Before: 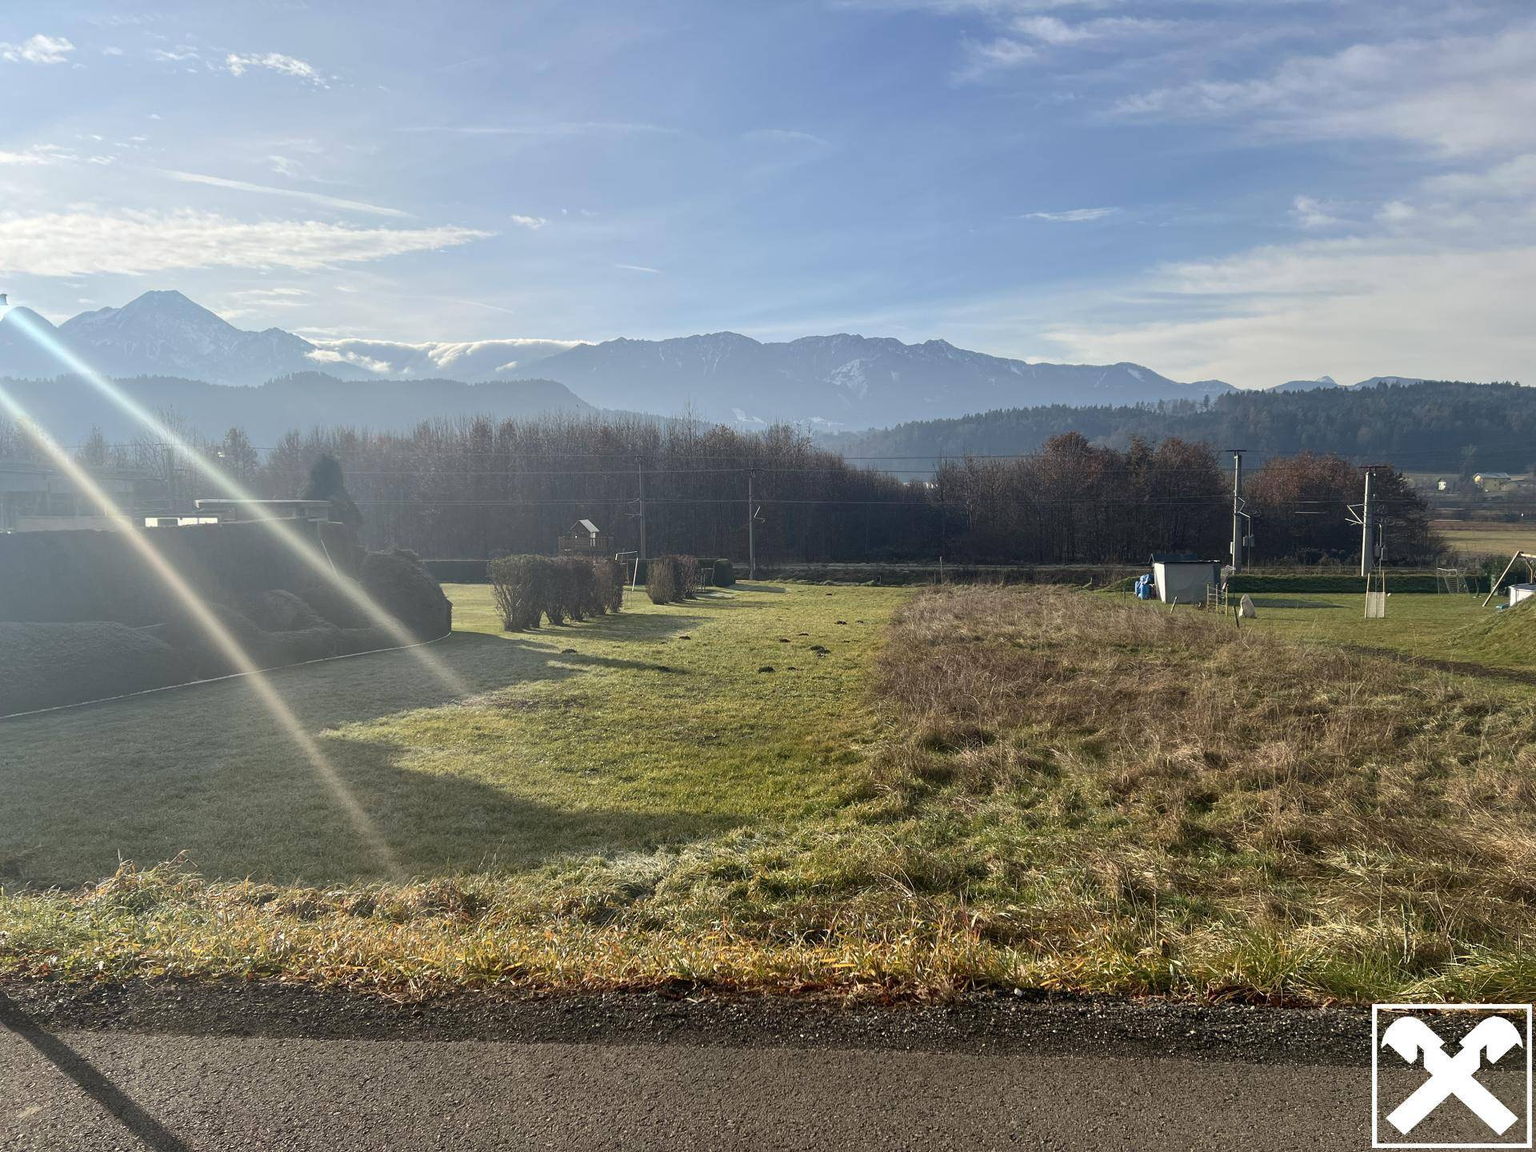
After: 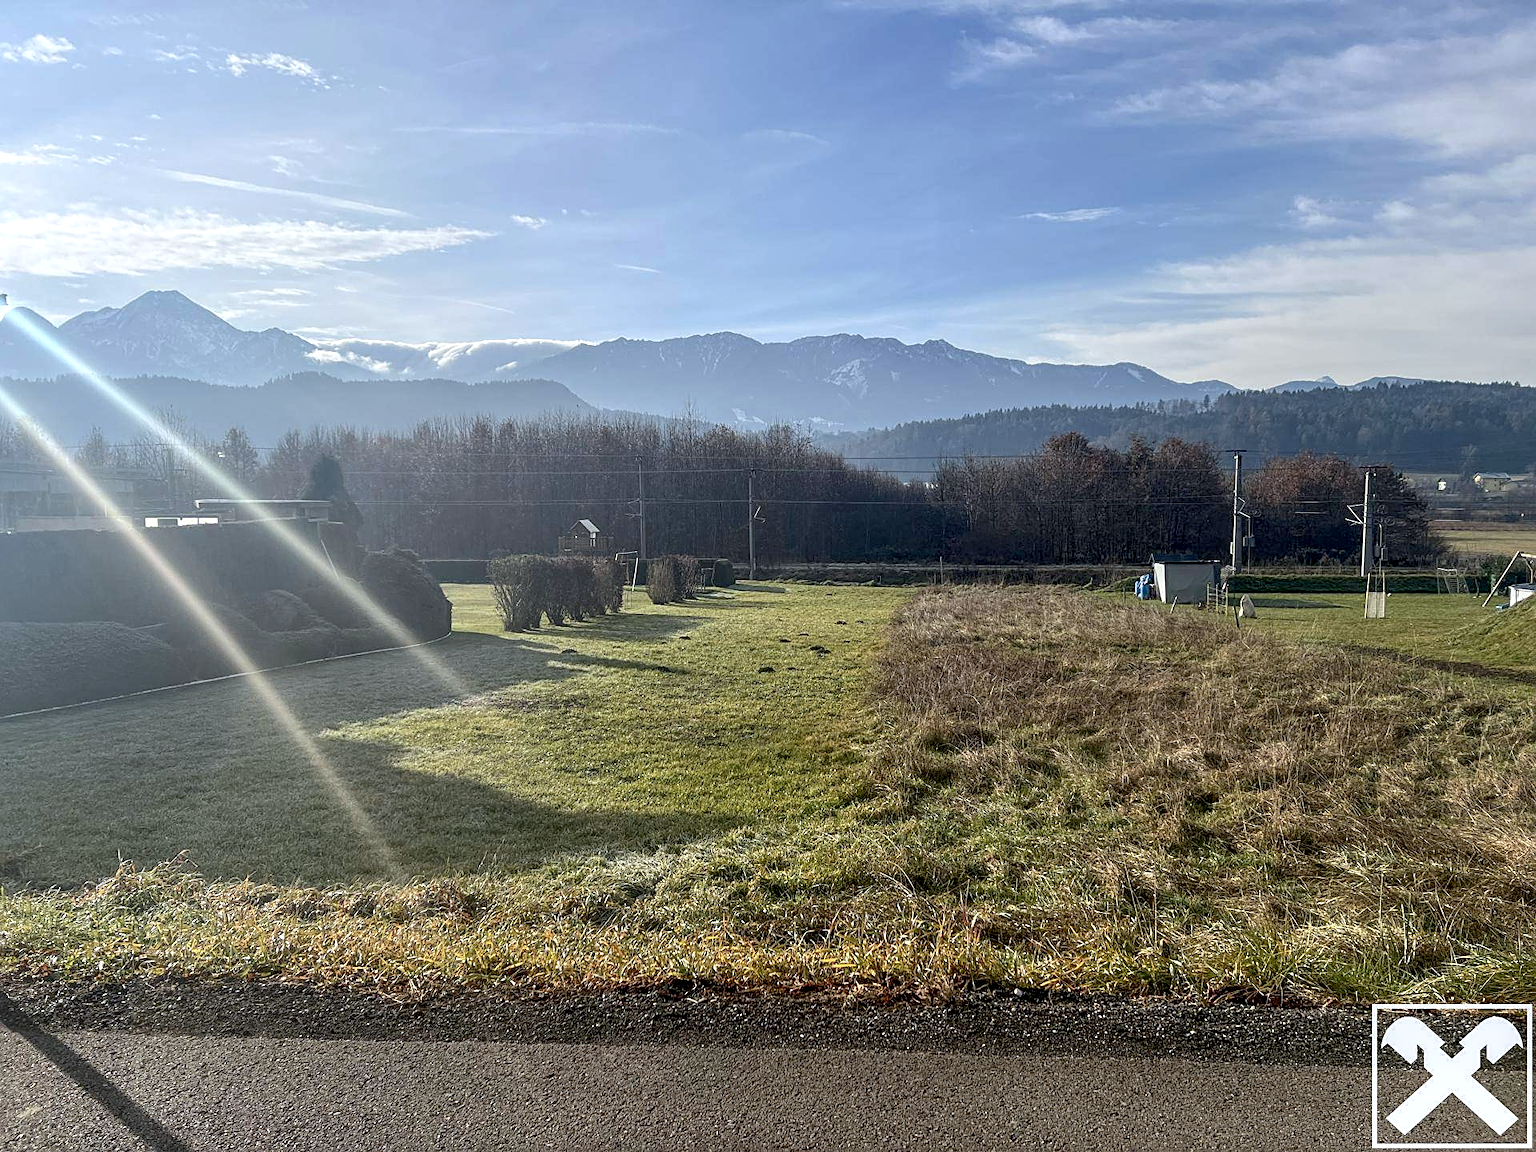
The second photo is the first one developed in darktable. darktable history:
white balance: red 0.974, blue 1.044
local contrast: on, module defaults
sharpen: on, module defaults
exposure: black level correction 0.007, exposure 0.093 EV, compensate highlight preservation false
